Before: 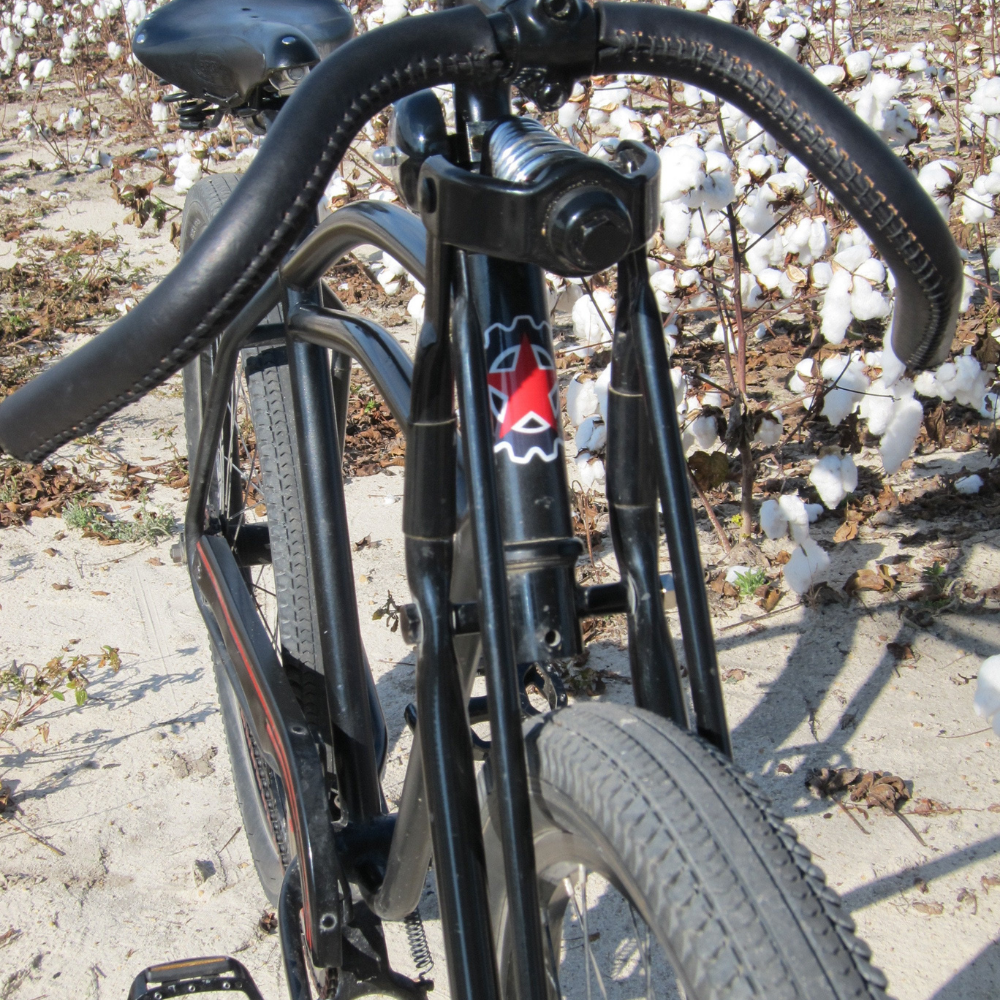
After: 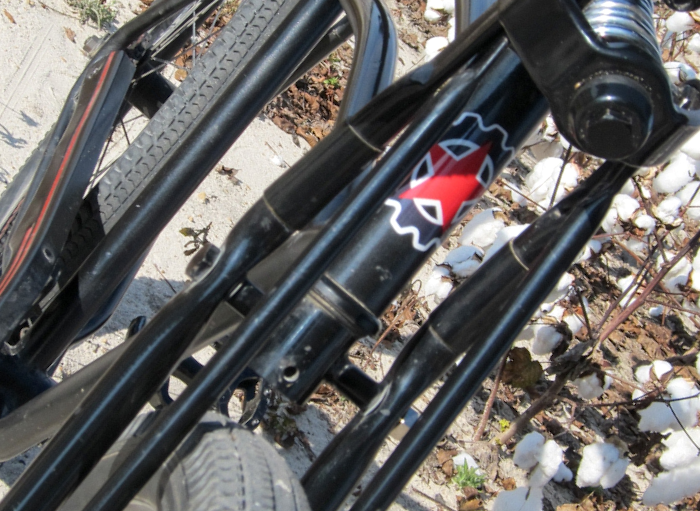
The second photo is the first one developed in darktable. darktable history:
local contrast: highlights 100%, shadows 100%, detail 119%, midtone range 0.2
crop and rotate: angle -46.1°, top 16.098%, right 0.997%, bottom 11.622%
